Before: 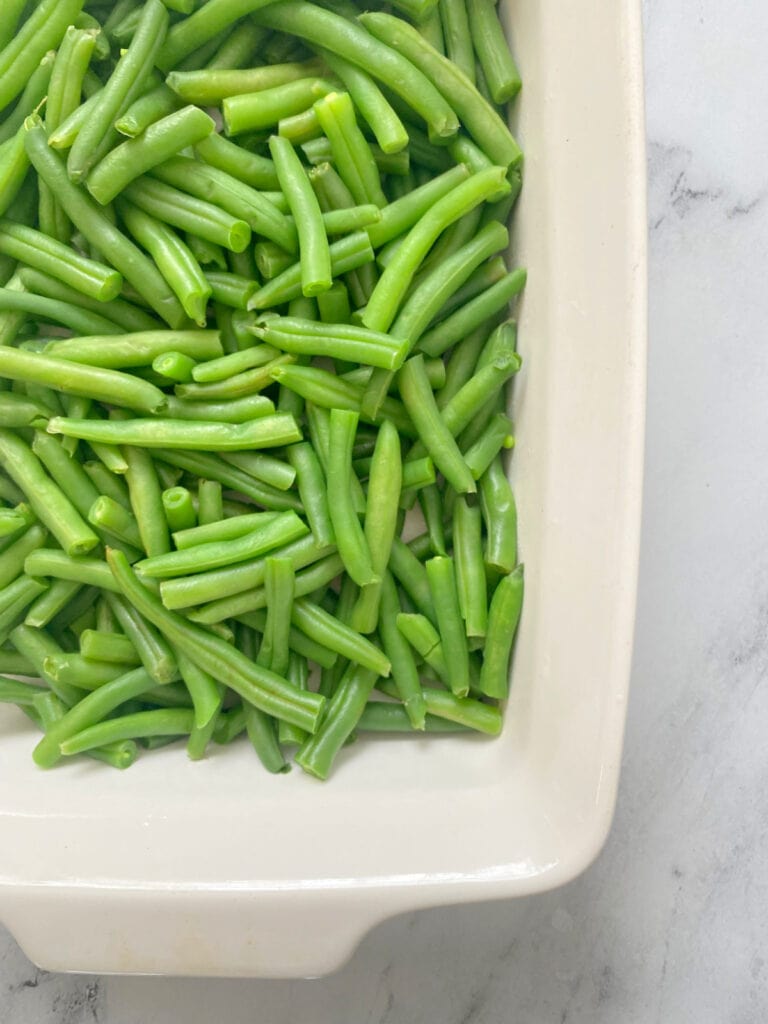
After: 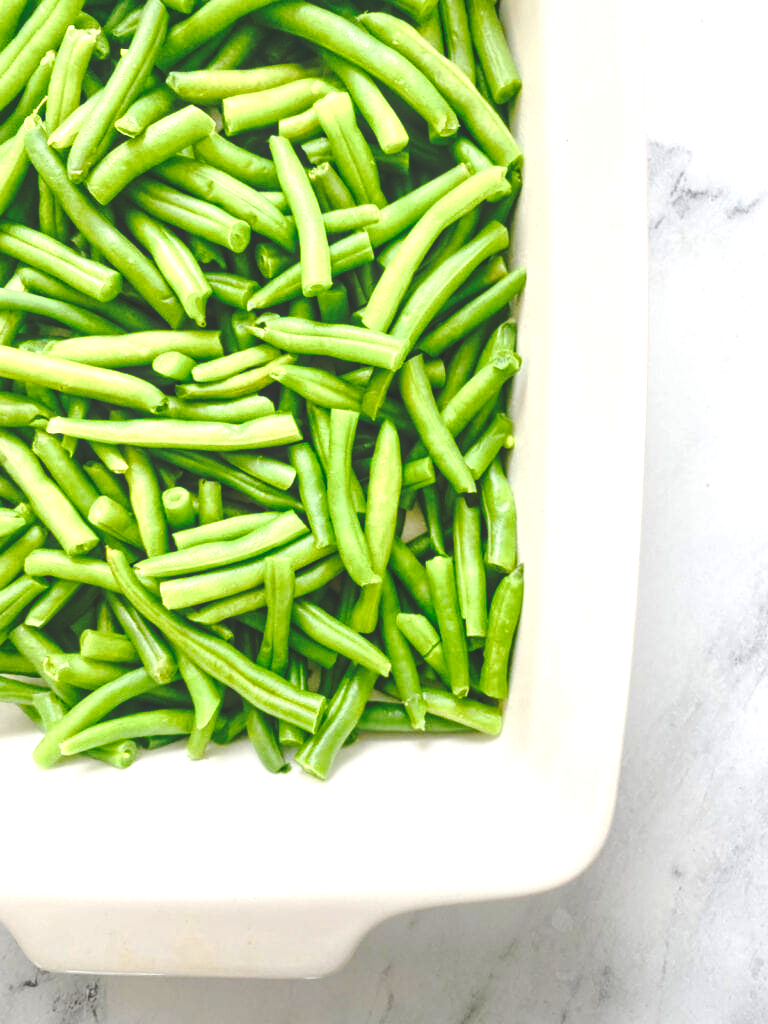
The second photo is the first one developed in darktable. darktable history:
local contrast: on, module defaults
base curve: curves: ch0 [(0, 0.024) (0.055, 0.065) (0.121, 0.166) (0.236, 0.319) (0.693, 0.726) (1, 1)], preserve colors none
color balance rgb: linear chroma grading › global chroma 42.569%, perceptual saturation grading › global saturation 20%, perceptual saturation grading › highlights -50.211%, perceptual saturation grading › shadows 31.215%, perceptual brilliance grading › global brilliance 11.644%, global vibrance 6.458%, contrast 13.095%, saturation formula JzAzBz (2021)
shadows and highlights: shadows 11.02, white point adjustment 1.24, highlights -1.69, shadows color adjustment 97.68%, soften with gaussian
